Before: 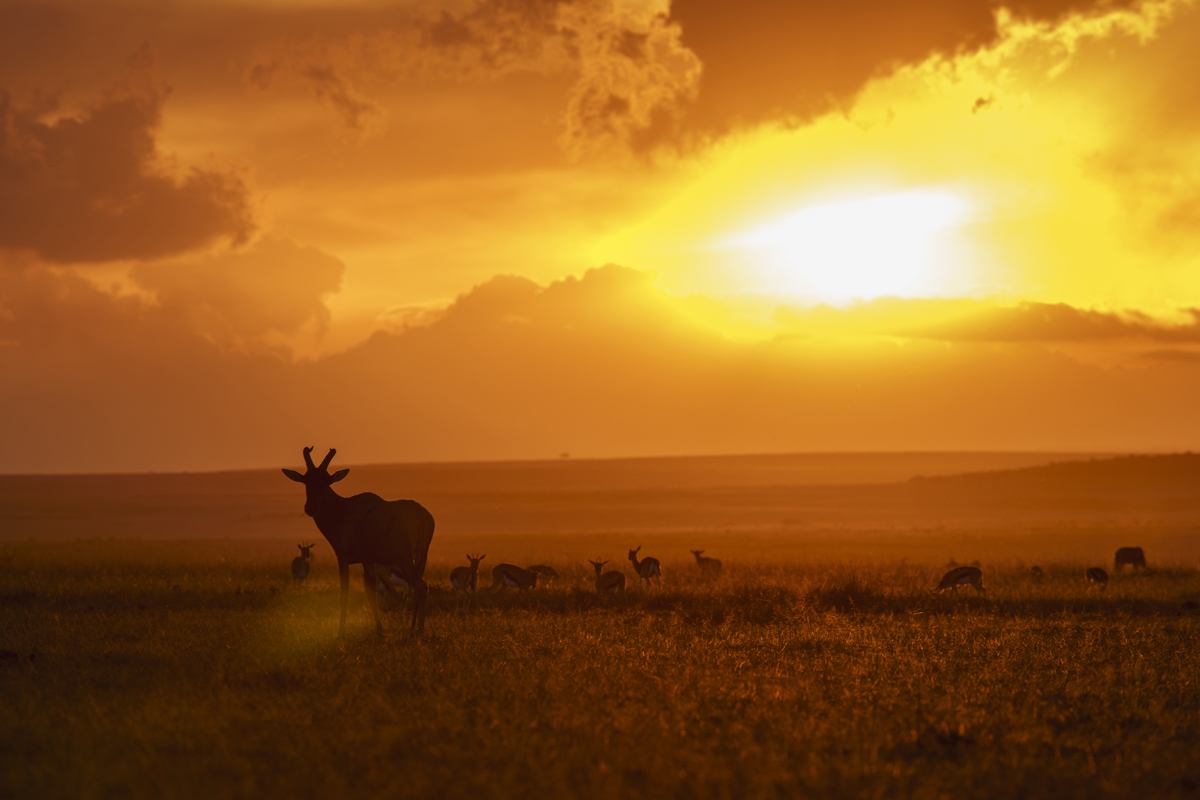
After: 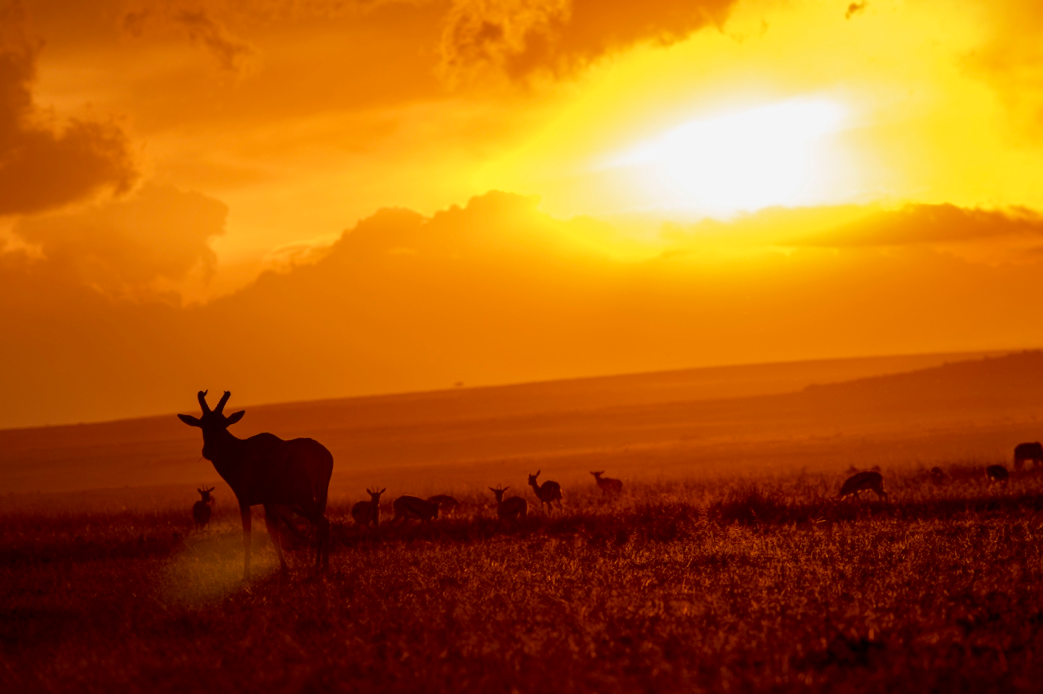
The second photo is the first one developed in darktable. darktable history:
crop and rotate: angle 3.35°, left 5.598%, top 5.706%
exposure: black level correction 0.012, compensate highlight preservation false
